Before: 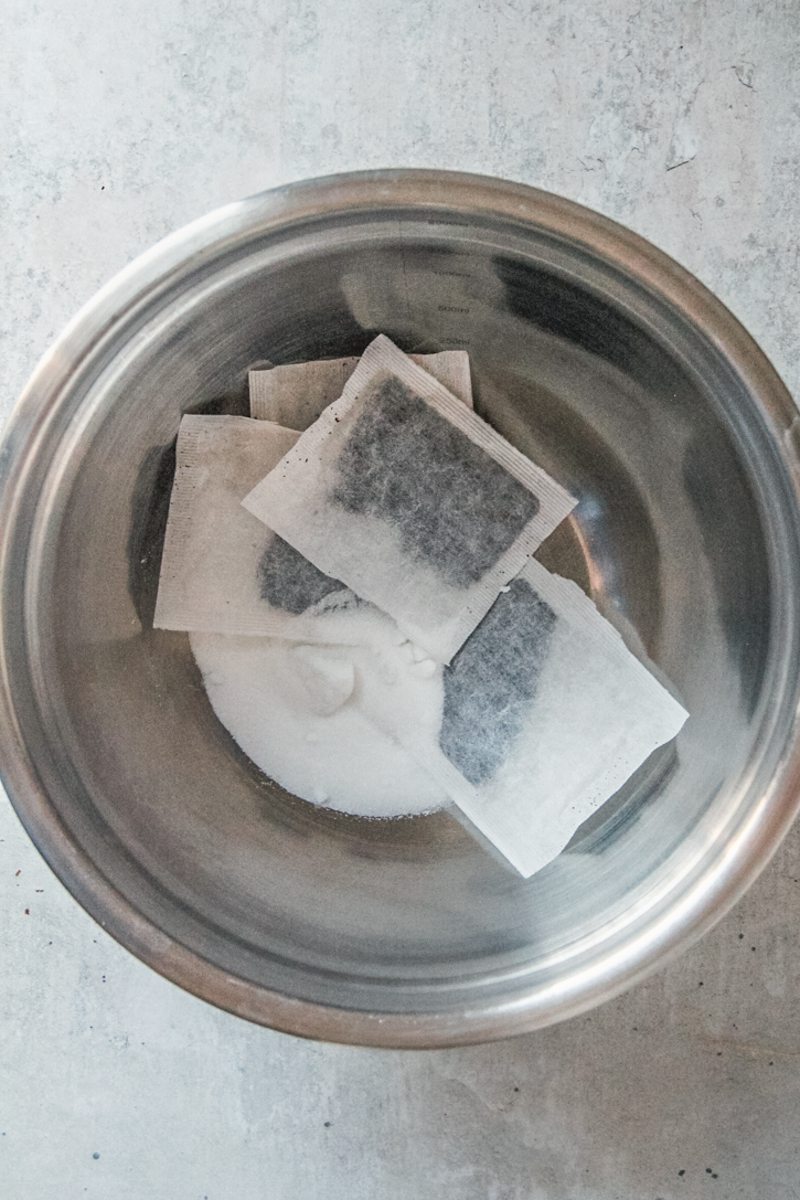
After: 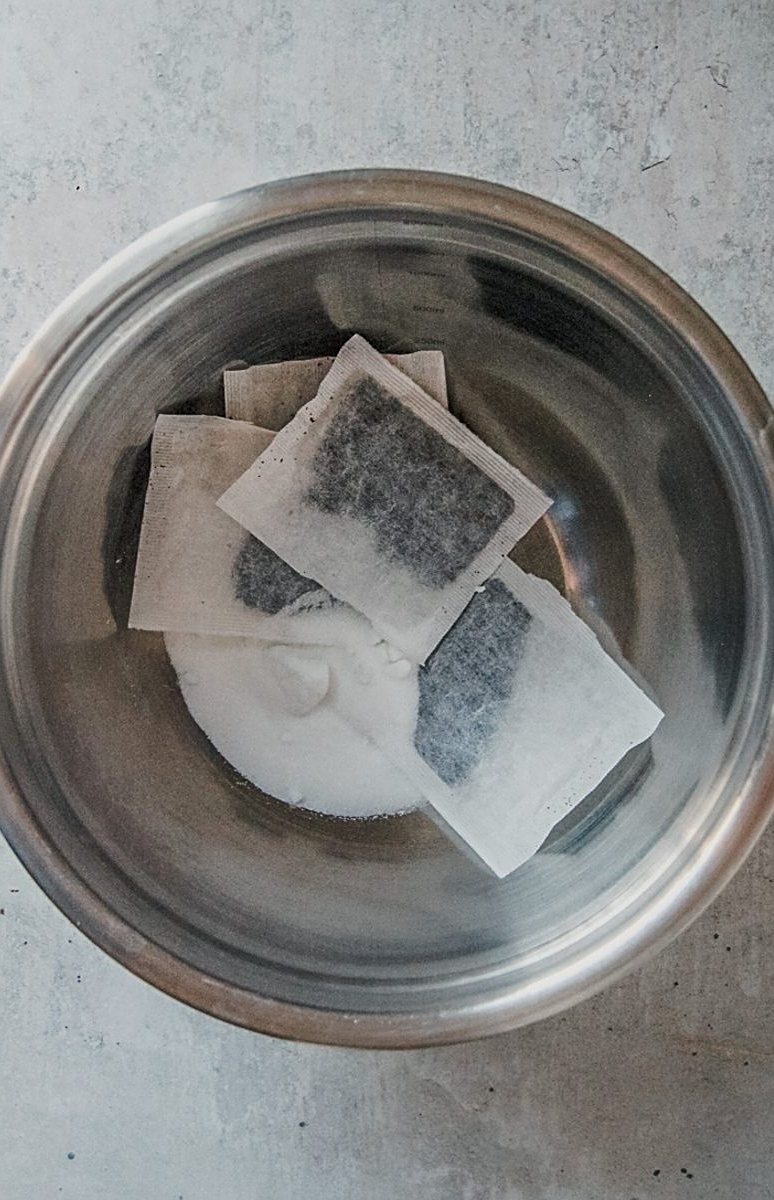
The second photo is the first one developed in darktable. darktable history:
exposure: black level correction 0.006, exposure -0.226 EV, compensate highlight preservation false
sharpen: on, module defaults
crop and rotate: left 3.238%
tone curve: curves: ch0 [(0, 0) (0.003, 0.019) (0.011, 0.022) (0.025, 0.027) (0.044, 0.037) (0.069, 0.049) (0.1, 0.066) (0.136, 0.091) (0.177, 0.125) (0.224, 0.159) (0.277, 0.206) (0.335, 0.266) (0.399, 0.332) (0.468, 0.411) (0.543, 0.492) (0.623, 0.577) (0.709, 0.668) (0.801, 0.767) (0.898, 0.869) (1, 1)], preserve colors none
shadows and highlights: shadows 25, highlights -25
